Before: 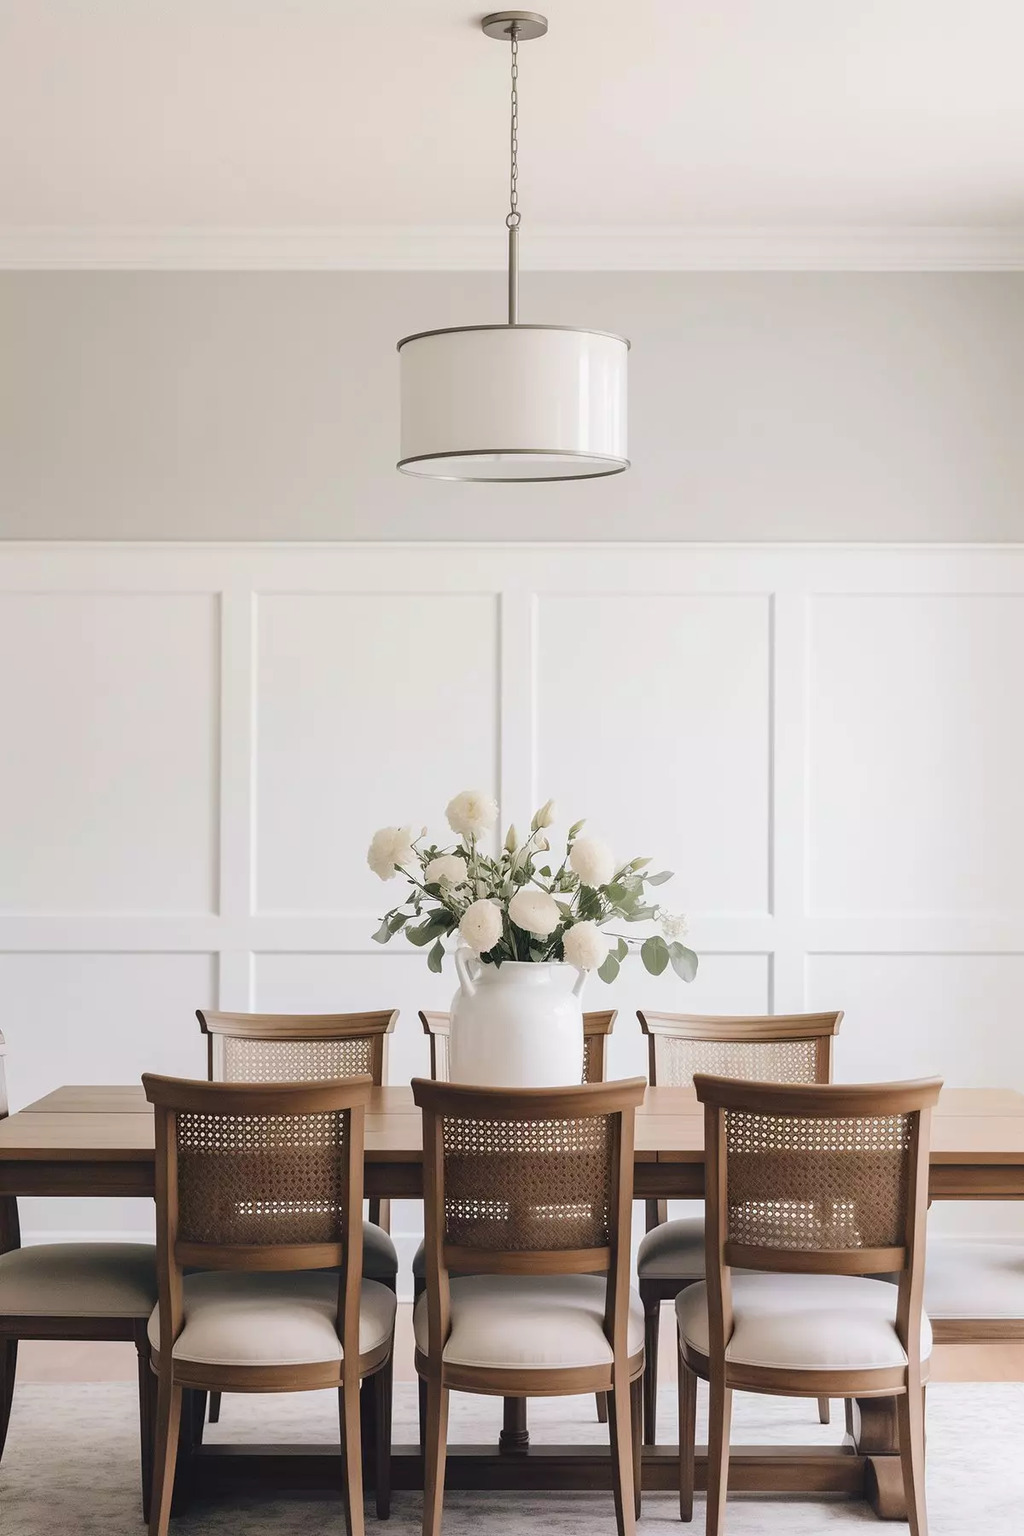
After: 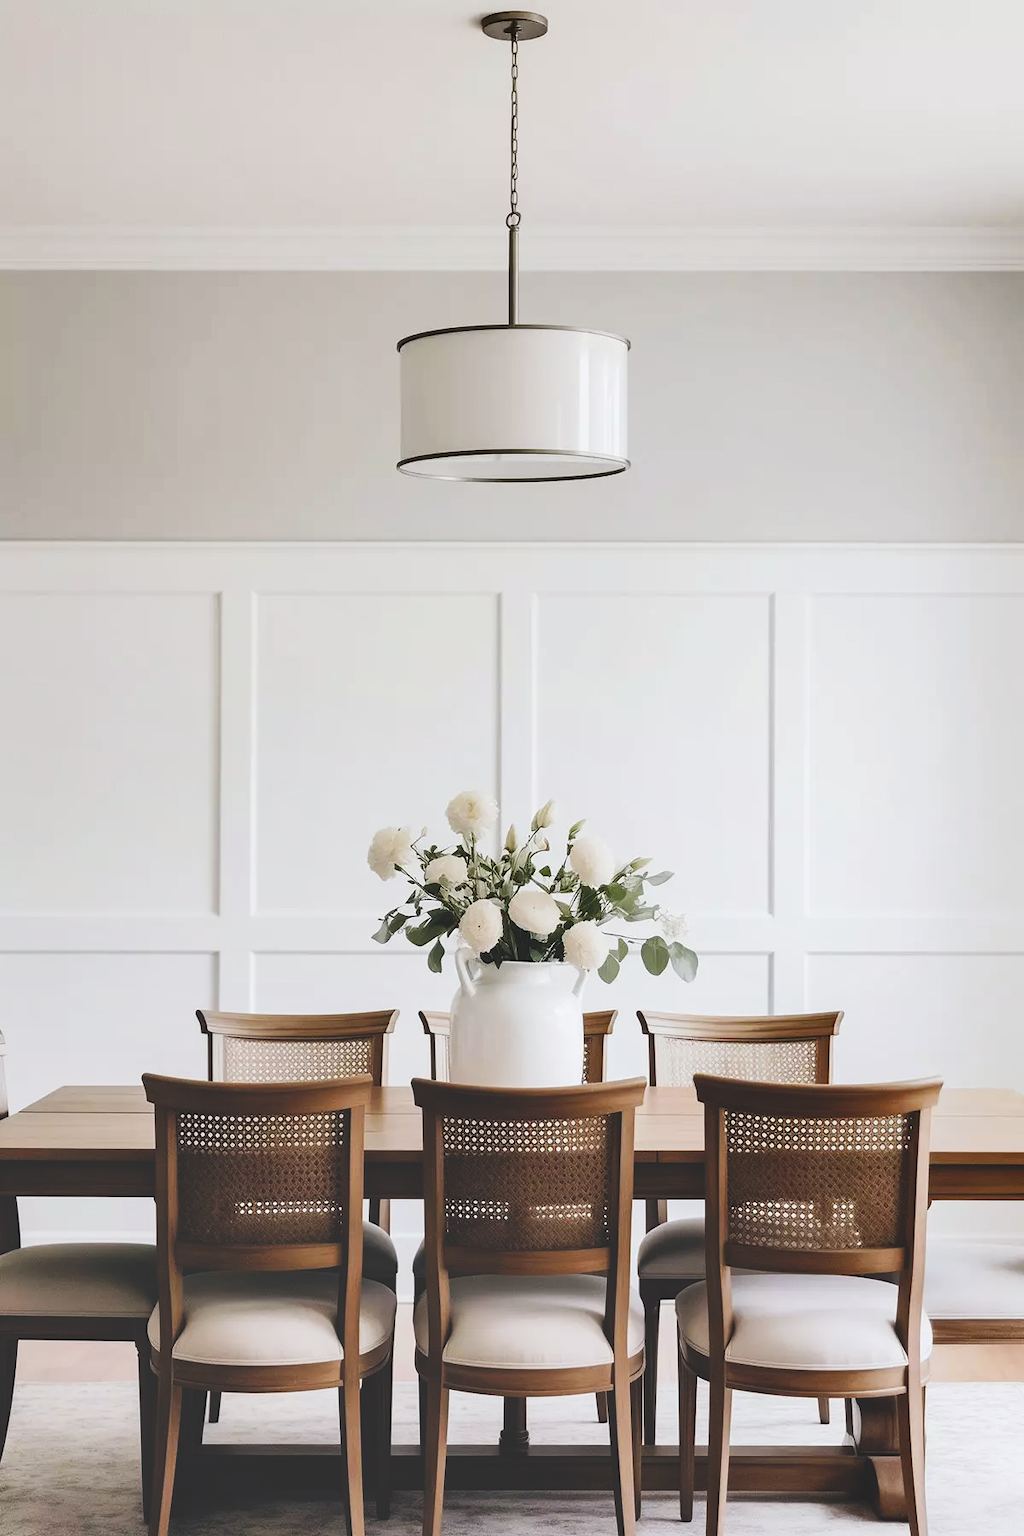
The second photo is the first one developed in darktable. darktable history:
shadows and highlights: radius 337.17, shadows 29.01, soften with gaussian
tone curve: curves: ch0 [(0, 0) (0.003, 0.169) (0.011, 0.173) (0.025, 0.177) (0.044, 0.184) (0.069, 0.191) (0.1, 0.199) (0.136, 0.206) (0.177, 0.221) (0.224, 0.248) (0.277, 0.284) (0.335, 0.344) (0.399, 0.413) (0.468, 0.497) (0.543, 0.594) (0.623, 0.691) (0.709, 0.779) (0.801, 0.868) (0.898, 0.931) (1, 1)], preserve colors none
white balance: red 0.986, blue 1.01
